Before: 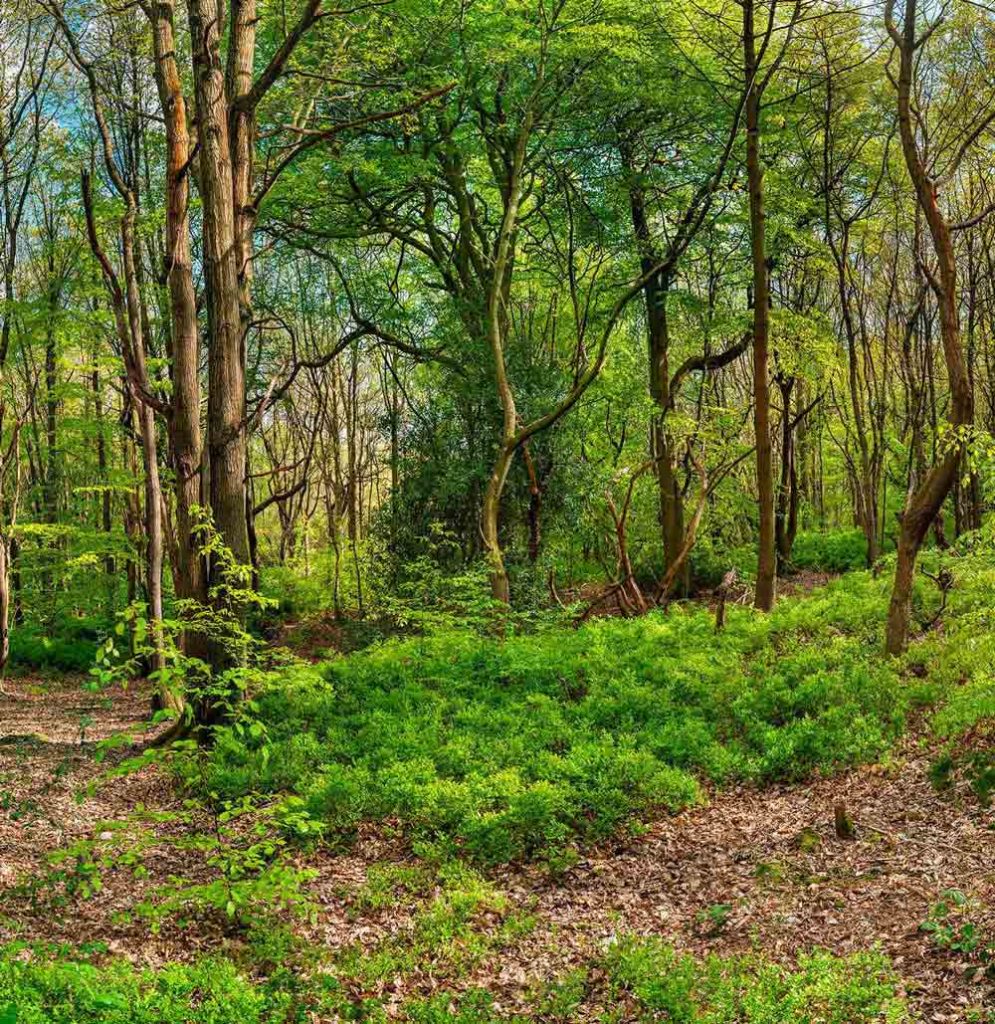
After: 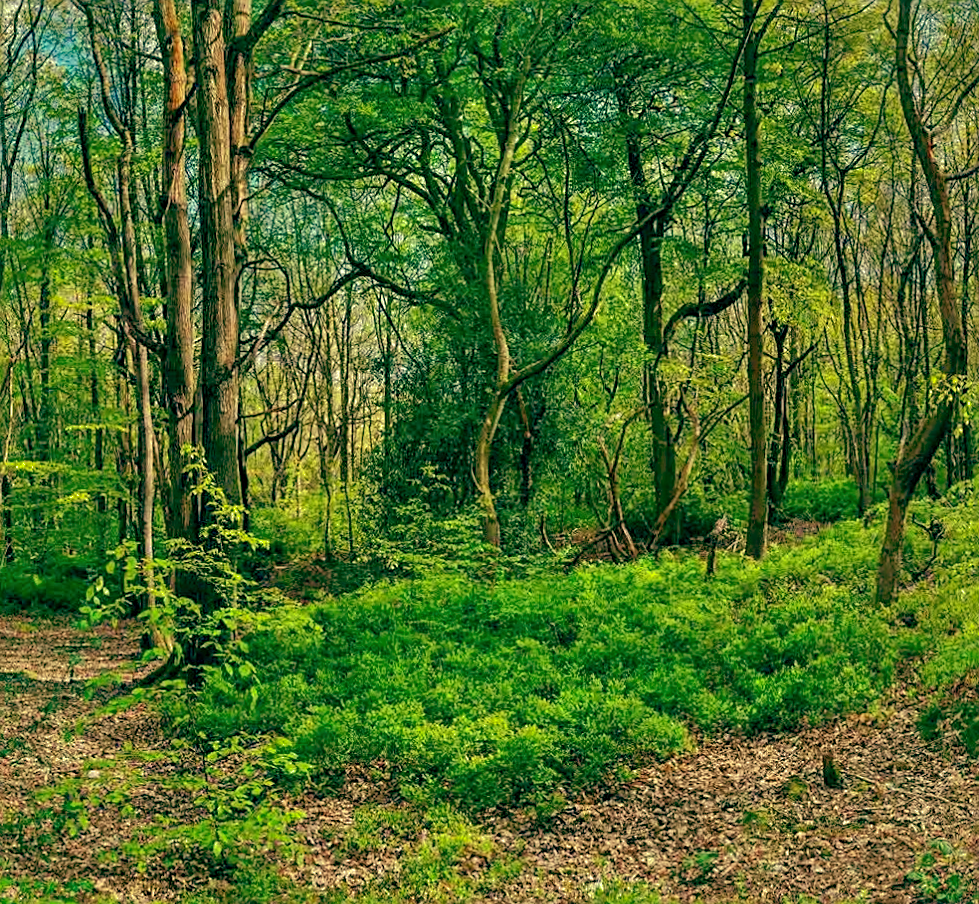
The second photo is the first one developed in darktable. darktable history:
sharpen: on, module defaults
rotate and perspective: rotation 0.8°, automatic cropping off
crop: left 1.507%, top 6.147%, right 1.379%, bottom 6.637%
shadows and highlights: on, module defaults
color balance: mode lift, gamma, gain (sRGB), lift [1, 0.69, 1, 1], gamma [1, 1.482, 1, 1], gain [1, 1, 1, 0.802]
white balance: red 0.976, blue 1.04
